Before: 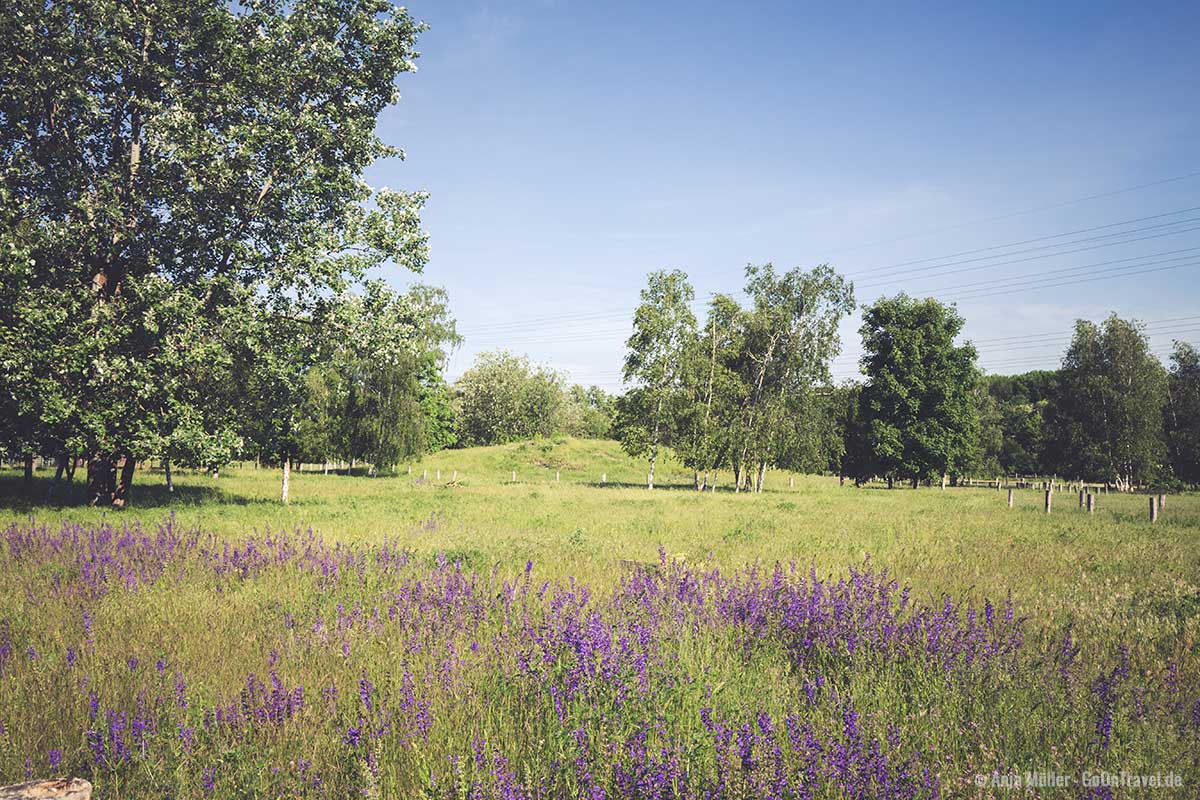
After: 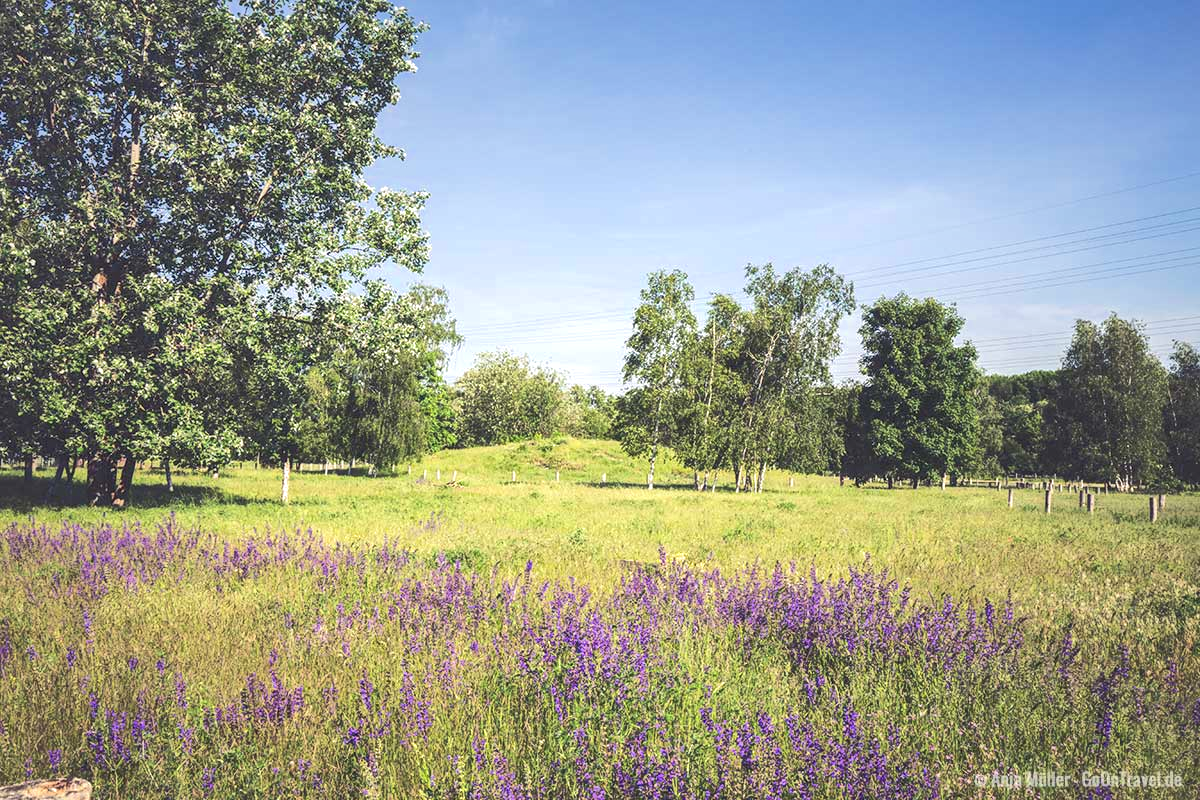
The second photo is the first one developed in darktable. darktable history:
tone equalizer: -8 EV 0.012 EV, -7 EV -0.031 EV, -6 EV 0.027 EV, -5 EV 0.043 EV, -4 EV 0.303 EV, -3 EV 0.631 EV, -2 EV 0.581 EV, -1 EV 0.182 EV, +0 EV 0.026 EV, edges refinement/feathering 500, mask exposure compensation -1.57 EV, preserve details no
shadows and highlights: highlights color adjustment 42.74%
local contrast: on, module defaults
